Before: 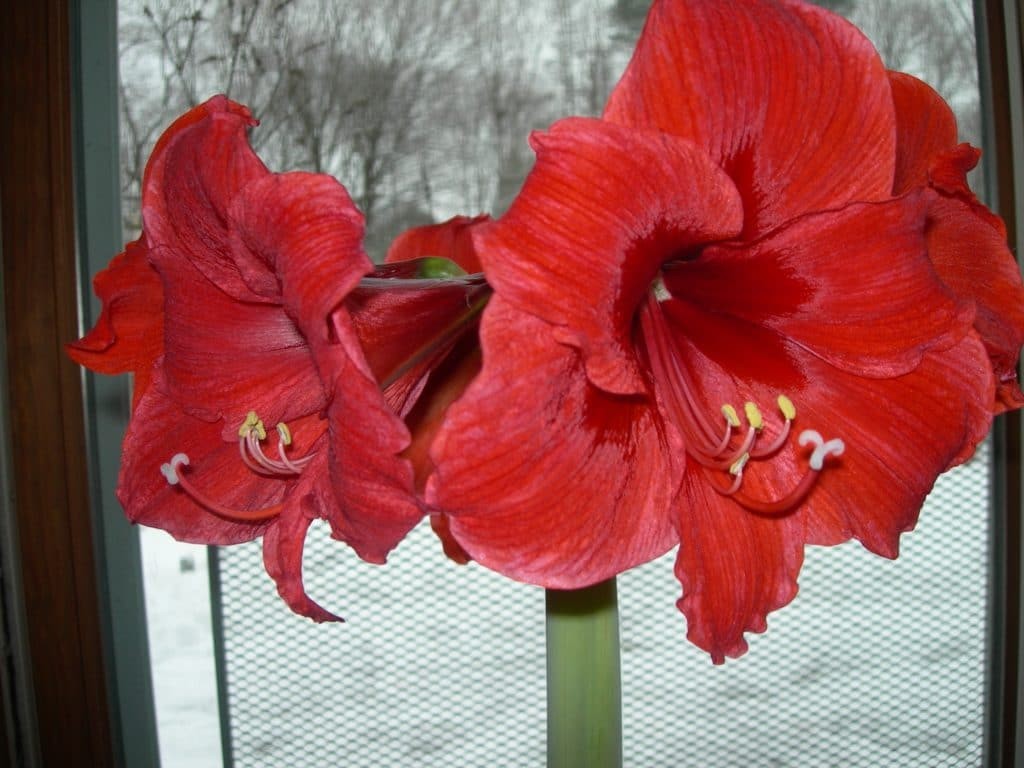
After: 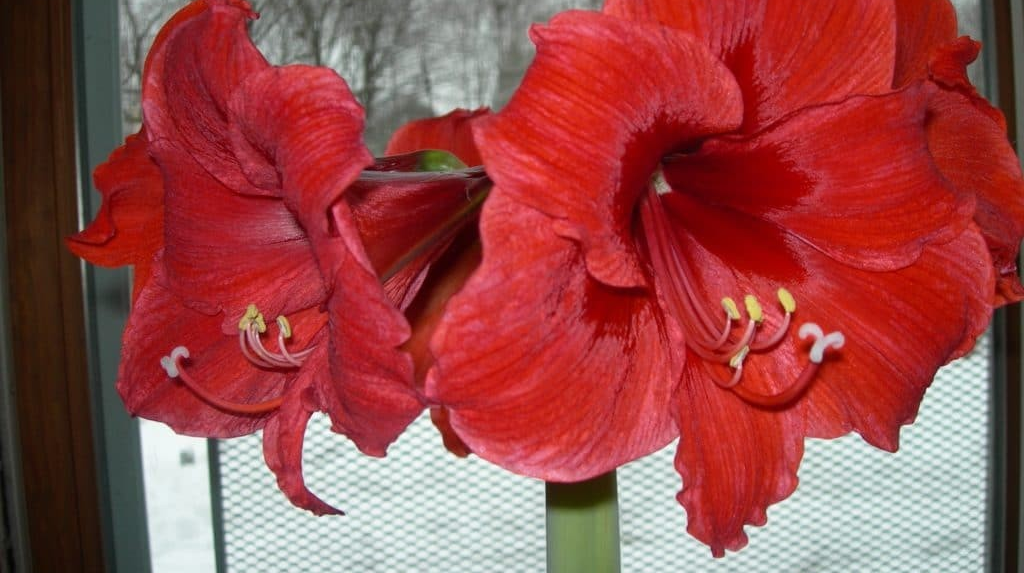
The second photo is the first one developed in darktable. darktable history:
crop: top 13.969%, bottom 11.364%
